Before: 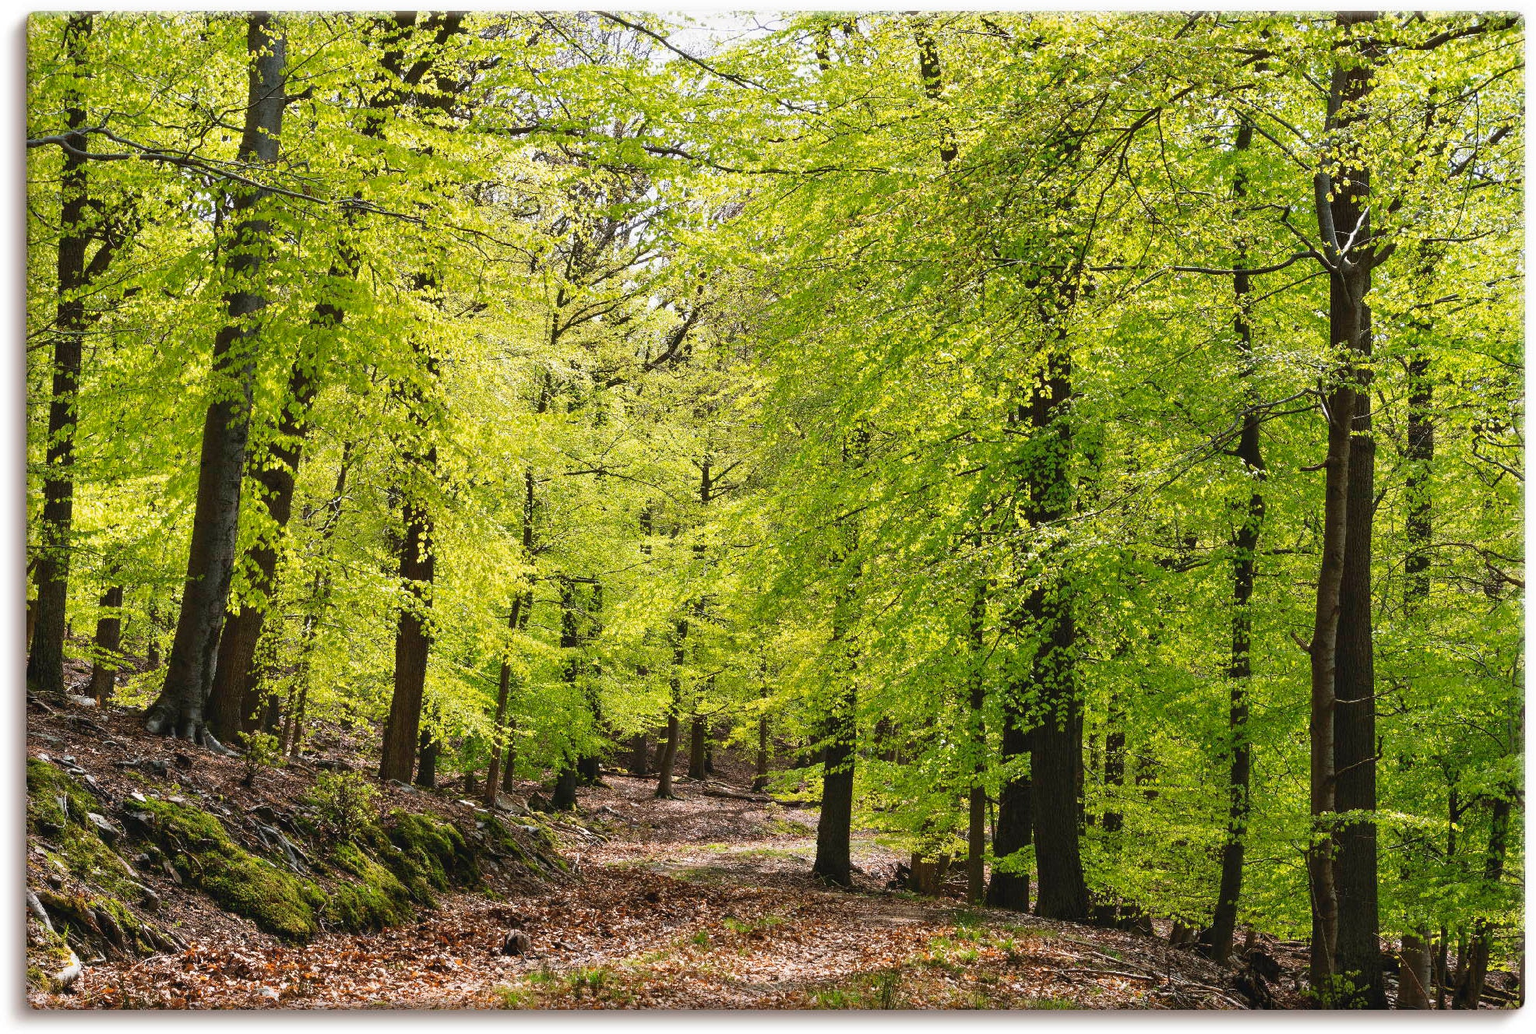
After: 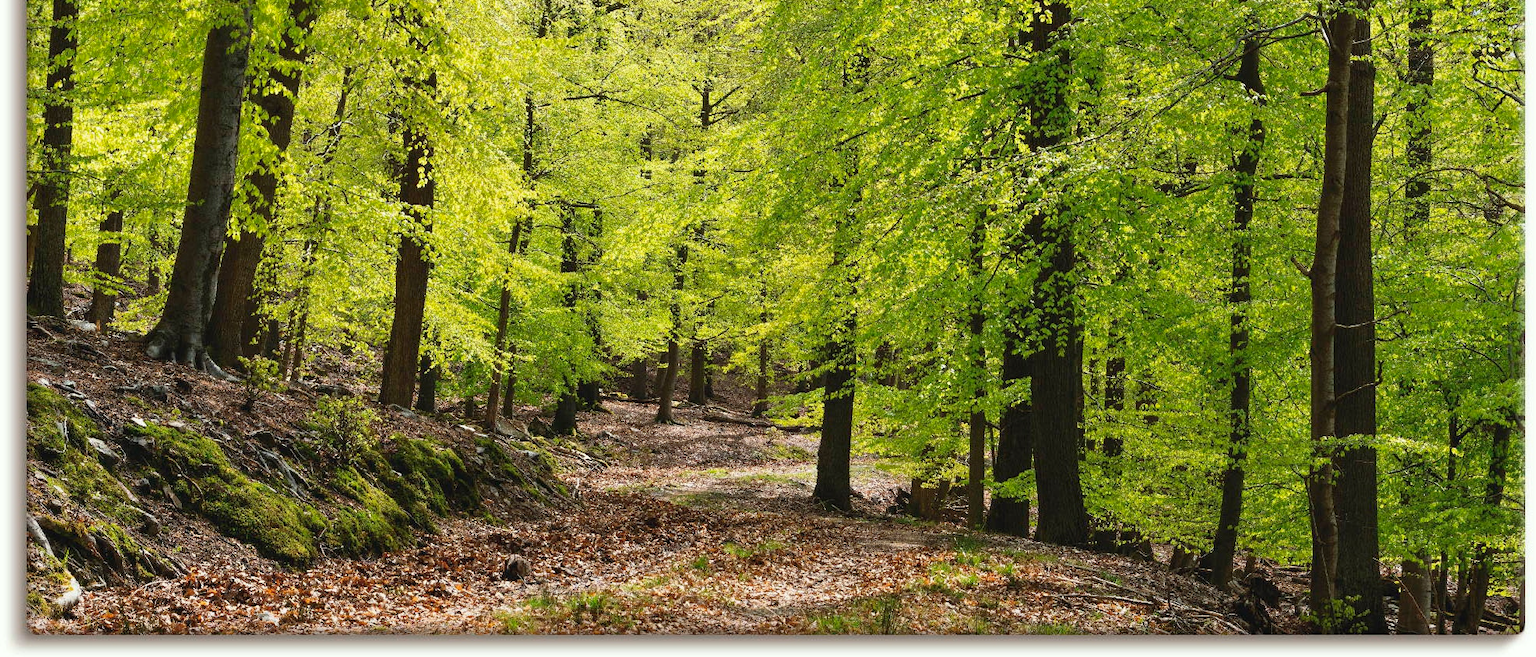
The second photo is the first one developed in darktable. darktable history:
crop and rotate: top 36.435%
color correction: highlights a* -2.68, highlights b* 2.57
